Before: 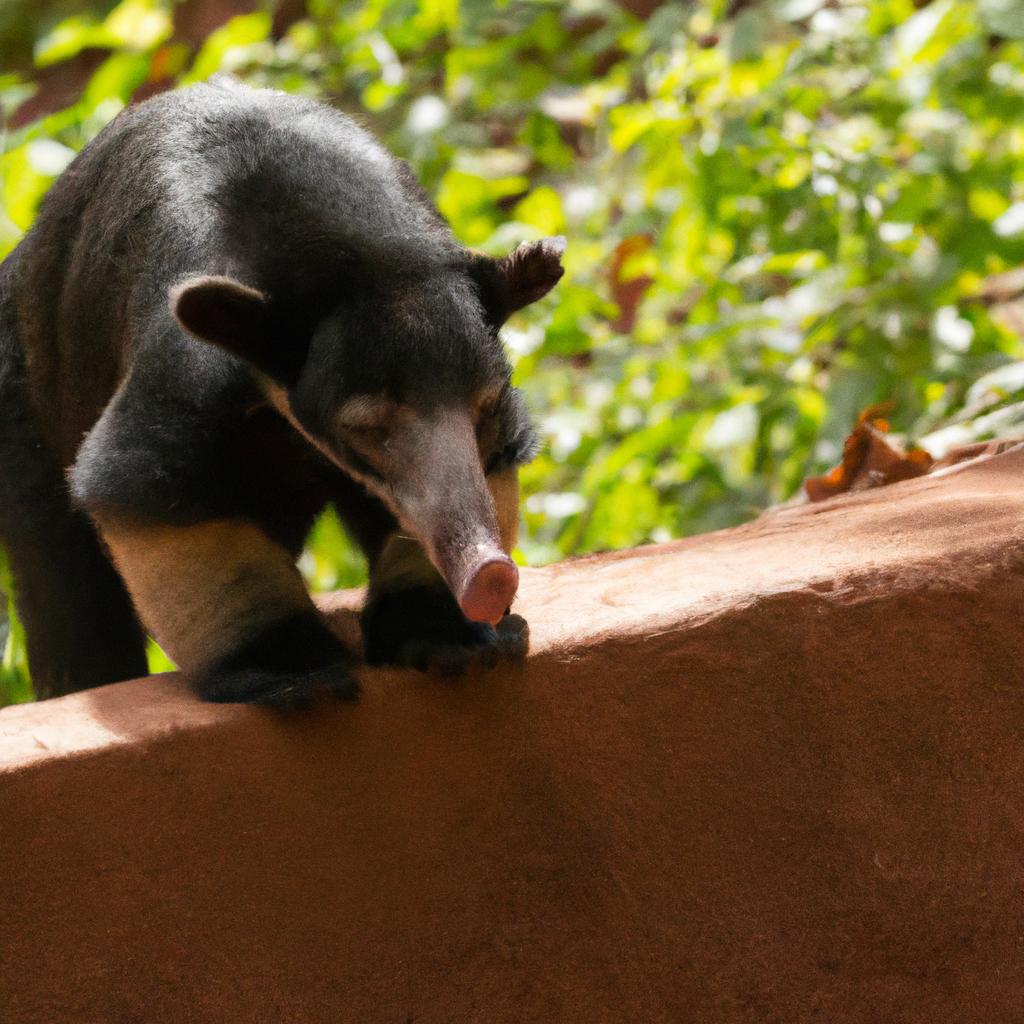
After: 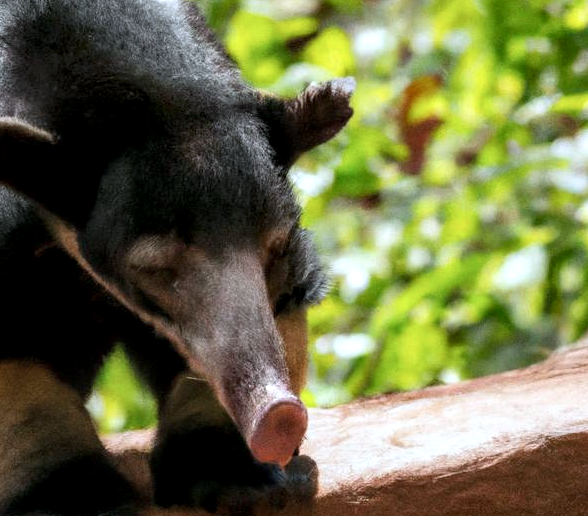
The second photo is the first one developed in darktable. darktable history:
crop: left 20.657%, top 15.535%, right 21.863%, bottom 33.986%
local contrast: highlights 59%, detail 145%
color calibration: illuminant custom, x 0.368, y 0.373, temperature 4345.34 K
